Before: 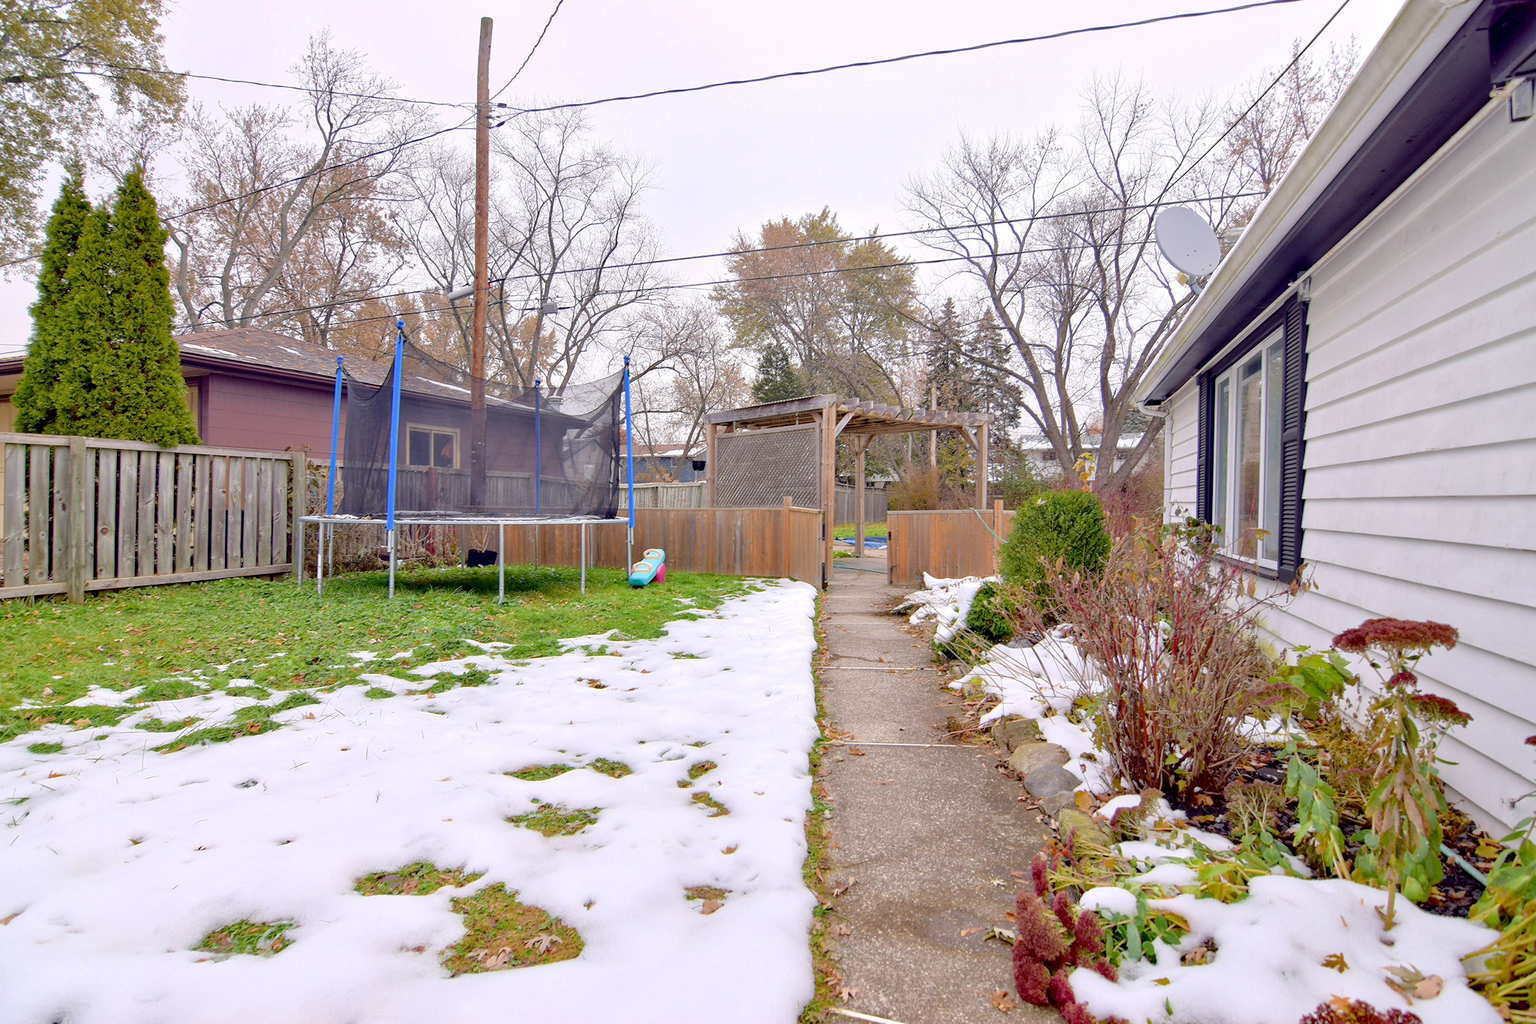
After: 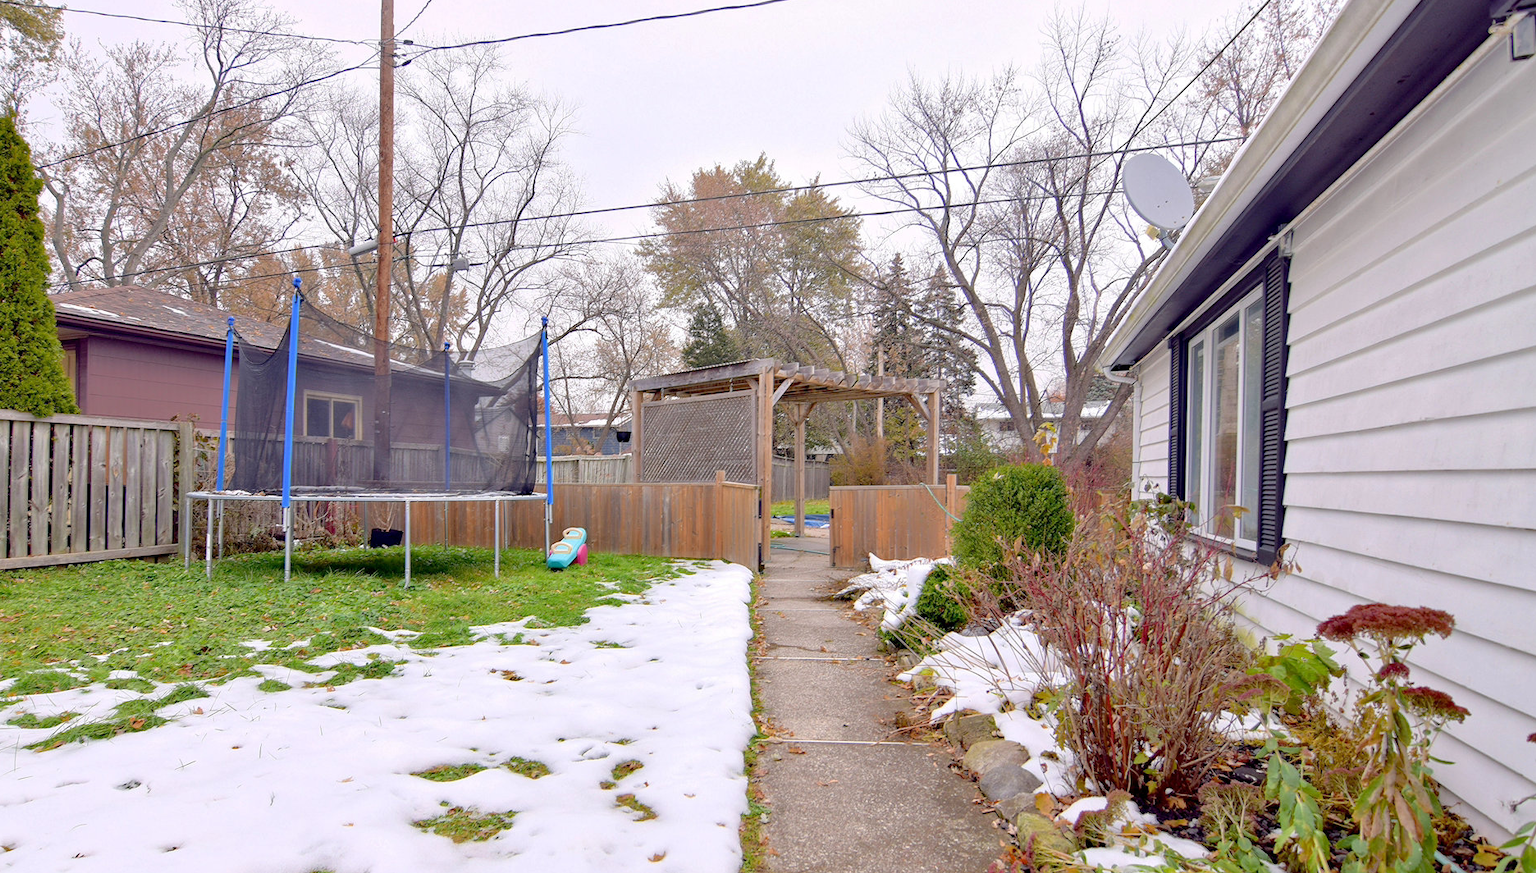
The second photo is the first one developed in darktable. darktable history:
crop: left 8.403%, top 6.588%, bottom 15.32%
